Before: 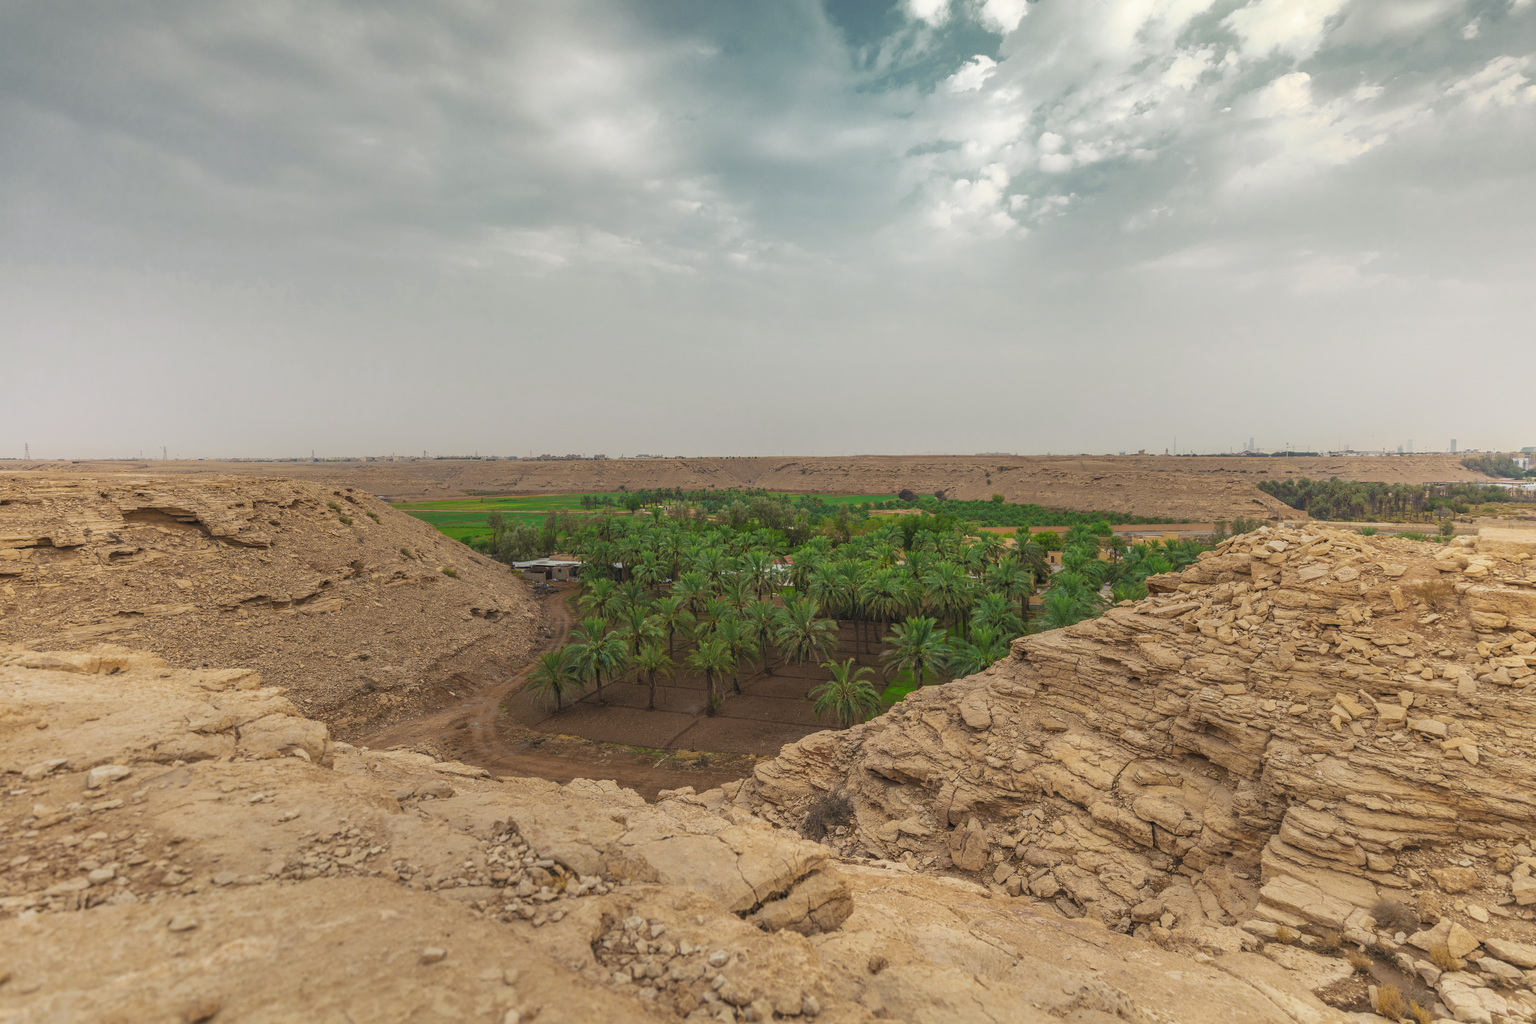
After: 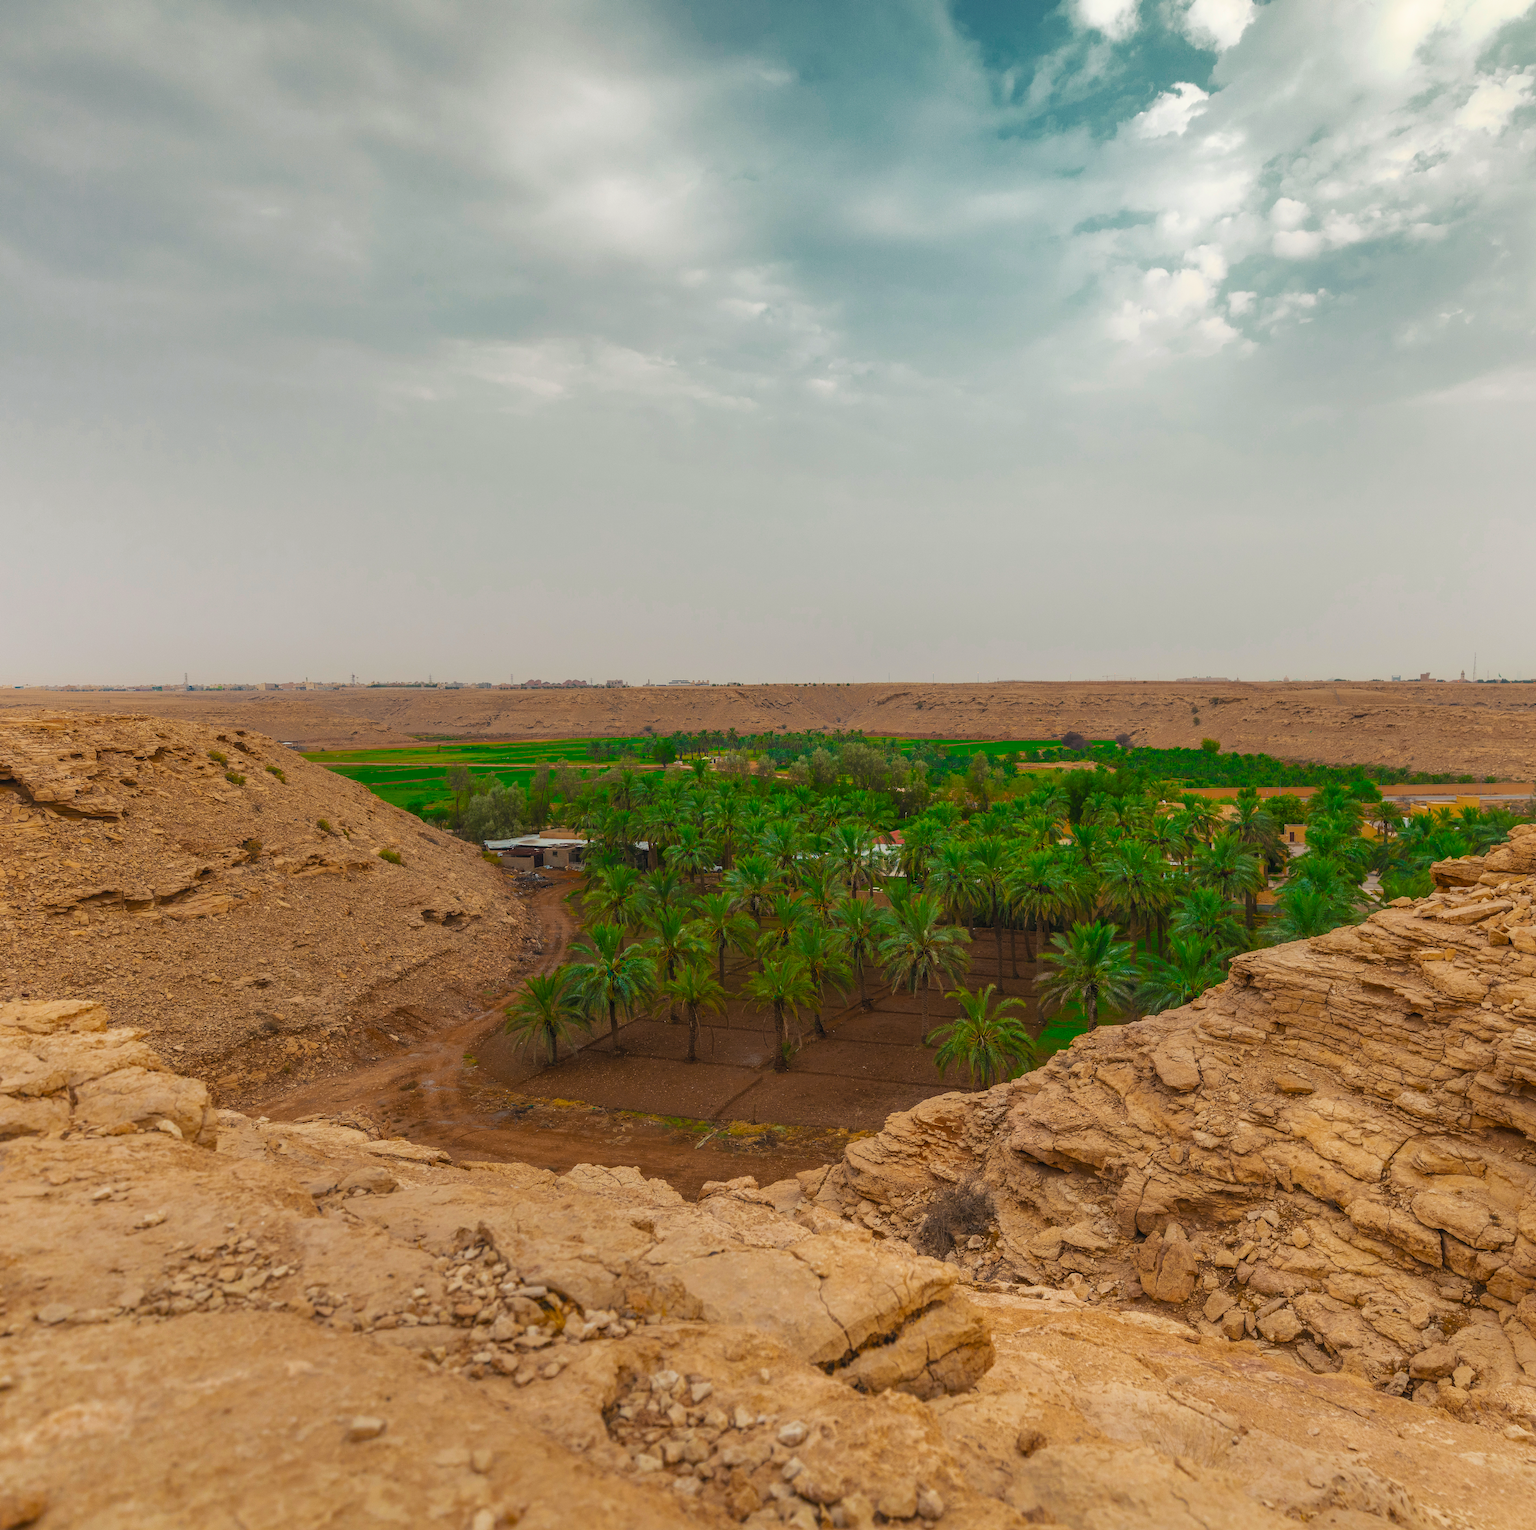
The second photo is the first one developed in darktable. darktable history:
crop and rotate: left 12.301%, right 20.81%
color balance rgb: power › hue 327.69°, perceptual saturation grading › global saturation 14.561%, global vibrance 15.733%, saturation formula JzAzBz (2021)
